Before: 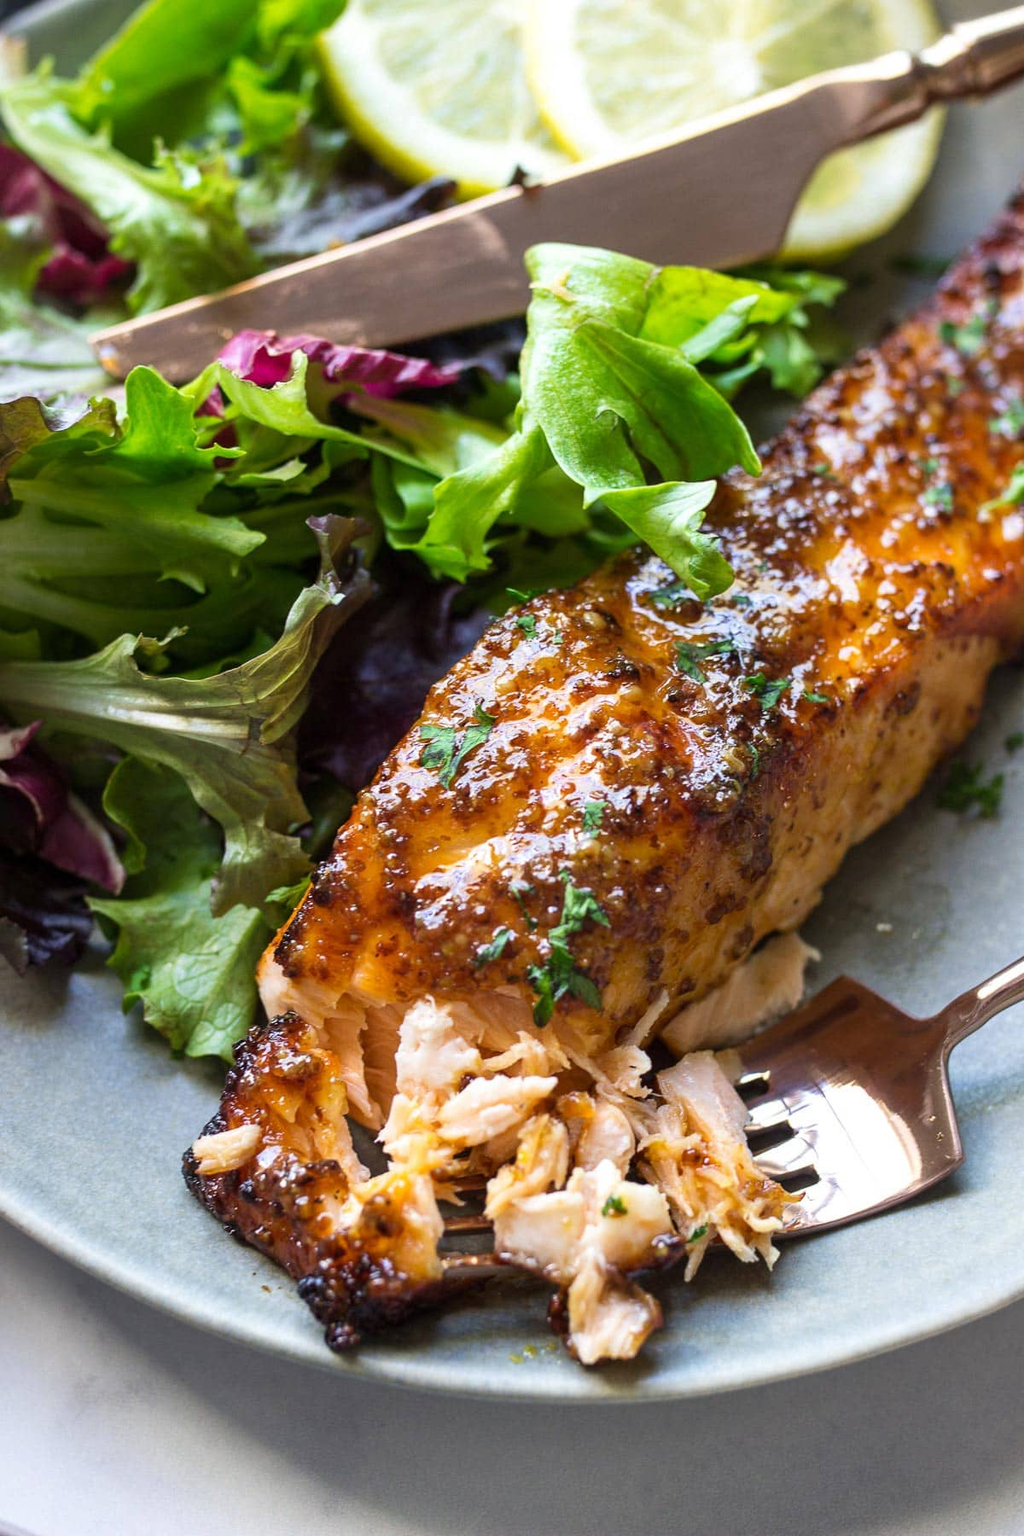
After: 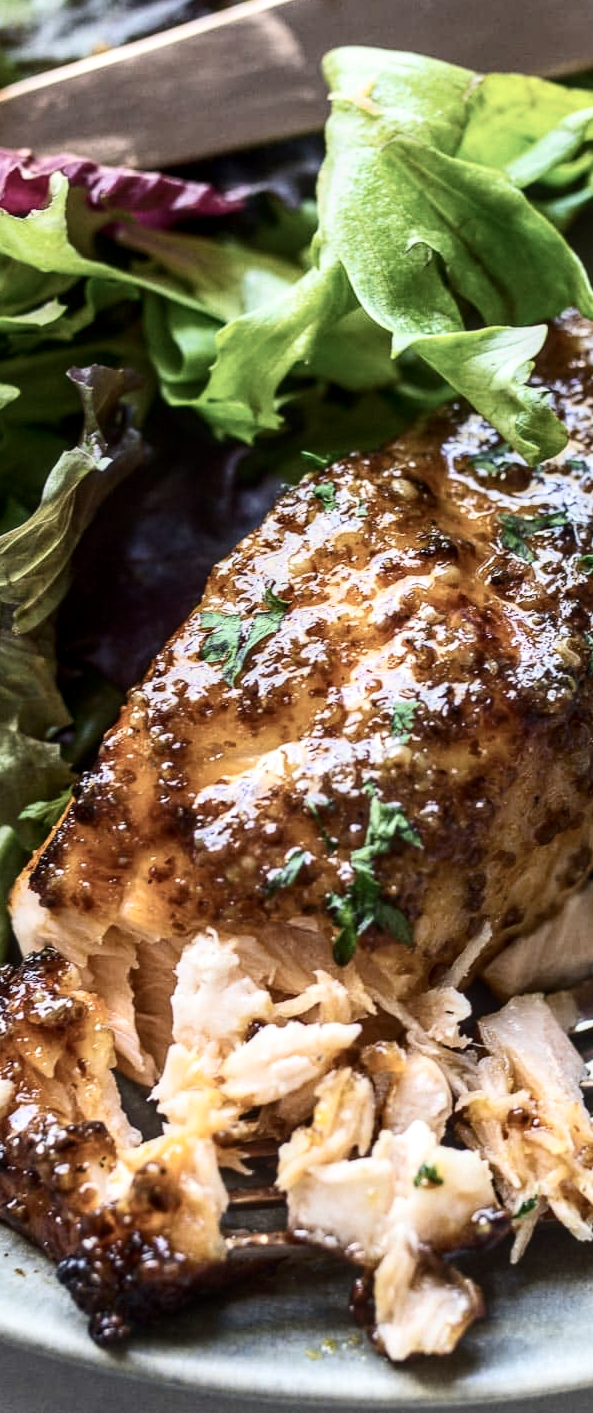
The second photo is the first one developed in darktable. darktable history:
contrast brightness saturation: contrast 0.25, saturation -0.31
local contrast: on, module defaults
crop and rotate: angle 0.02°, left 24.353%, top 13.219%, right 26.156%, bottom 8.224%
